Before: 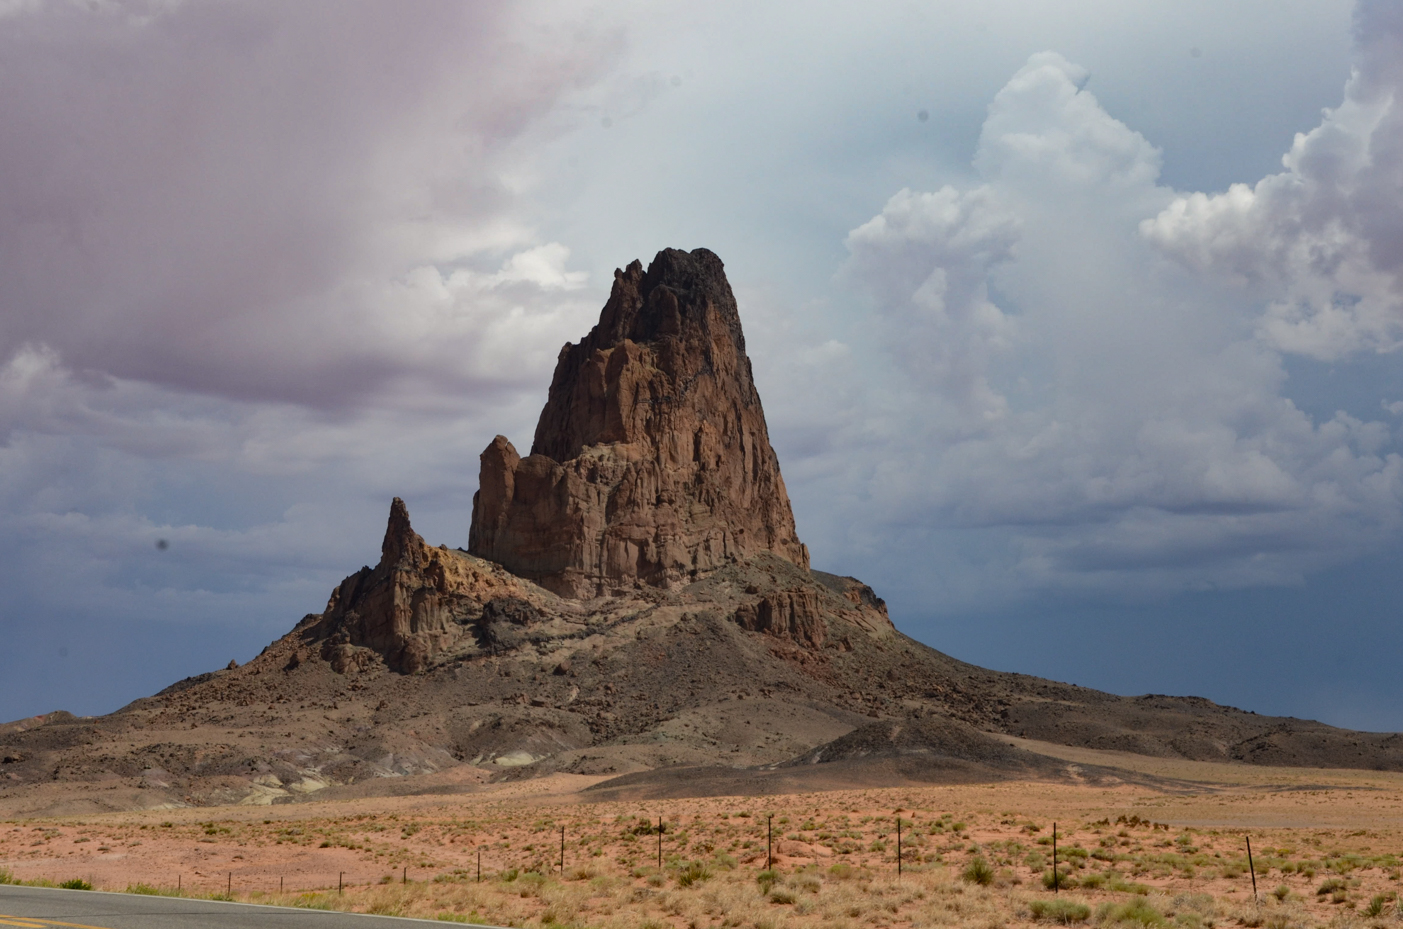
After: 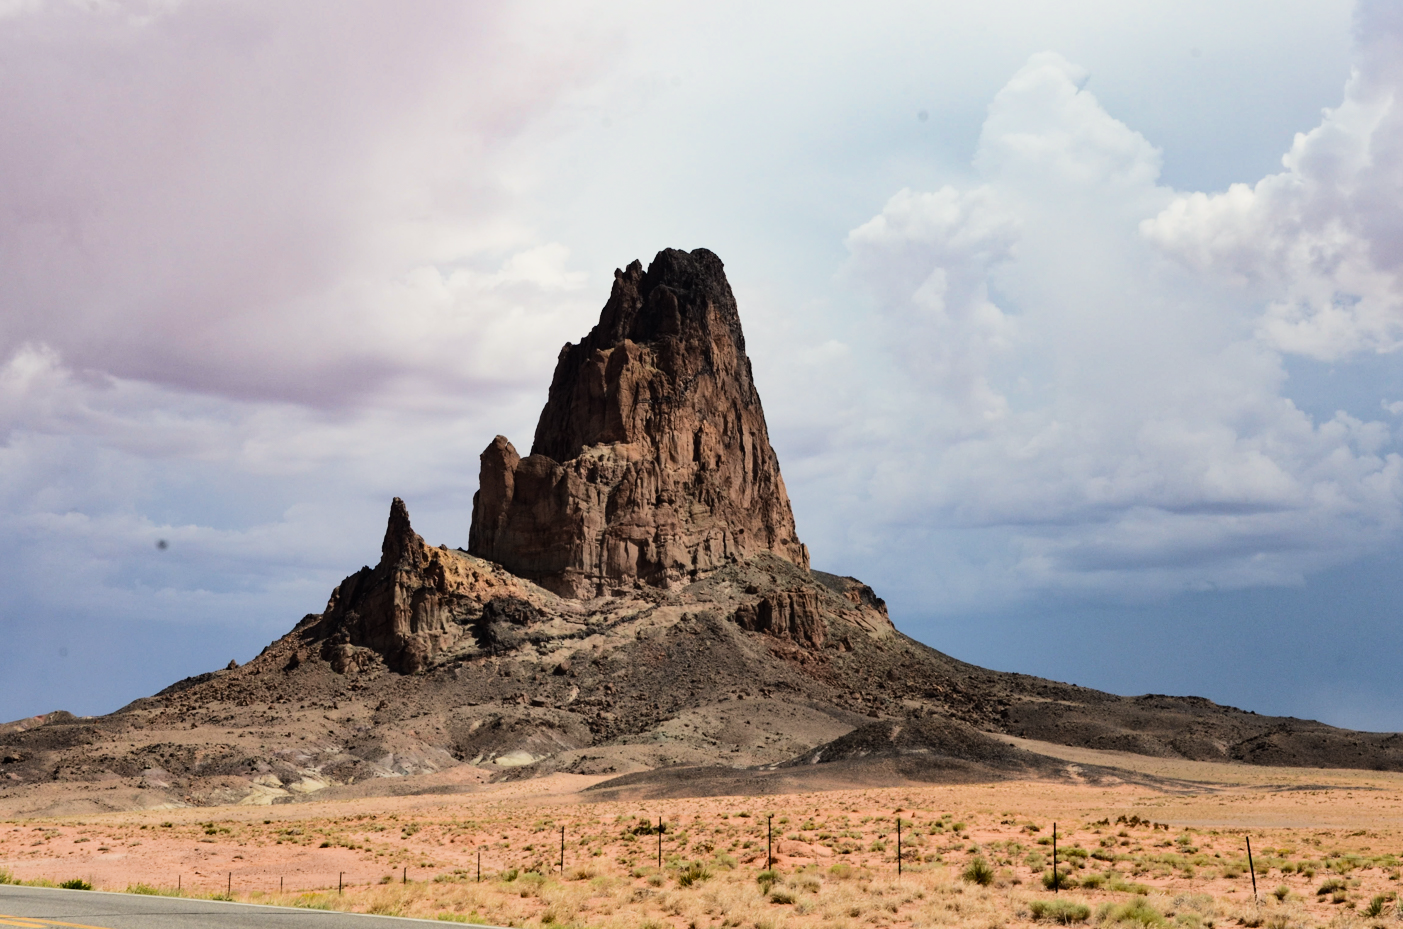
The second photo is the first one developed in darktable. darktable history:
filmic rgb: black relative exposure -7.5 EV, white relative exposure 5 EV, hardness 3.31, contrast 1.3, contrast in shadows safe
white balance: red 1.009, blue 0.985
exposure: exposure 0.6 EV, compensate highlight preservation false
tone equalizer: -8 EV -0.417 EV, -7 EV -0.389 EV, -6 EV -0.333 EV, -5 EV -0.222 EV, -3 EV 0.222 EV, -2 EV 0.333 EV, -1 EV 0.389 EV, +0 EV 0.417 EV, edges refinement/feathering 500, mask exposure compensation -1.57 EV, preserve details no
